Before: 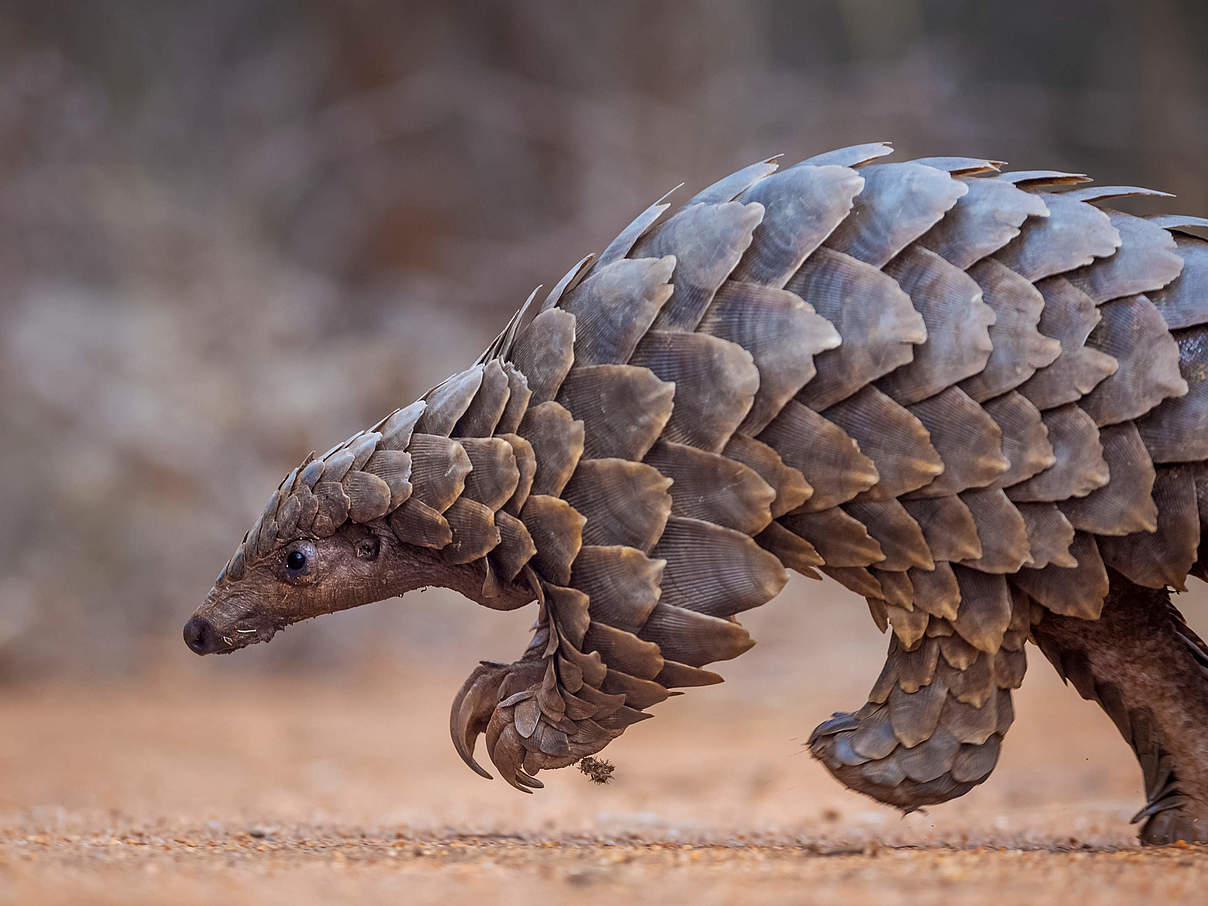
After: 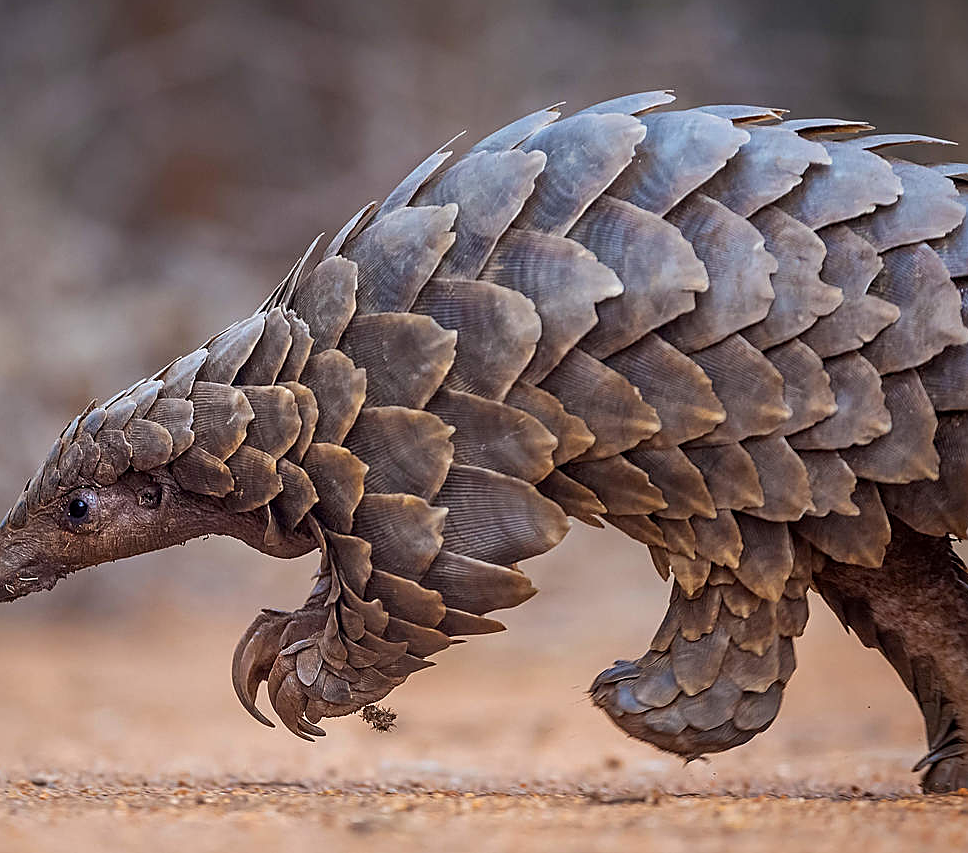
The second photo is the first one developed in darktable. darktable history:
sharpen: on, module defaults
crop and rotate: left 18.066%, top 5.792%, right 1.722%
